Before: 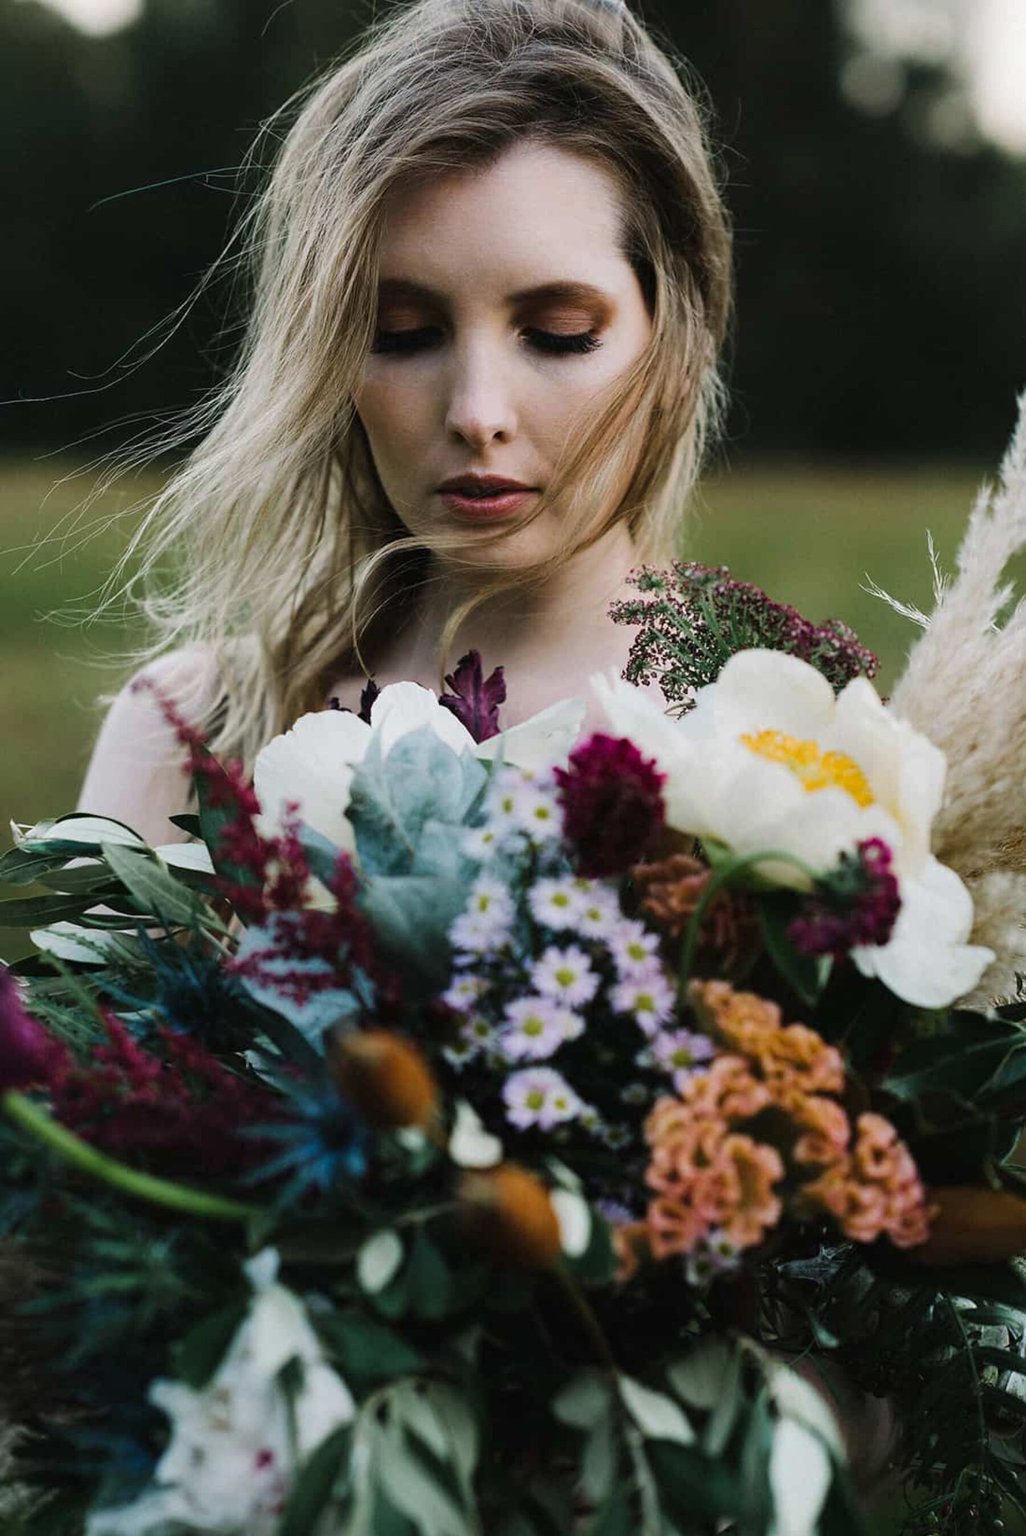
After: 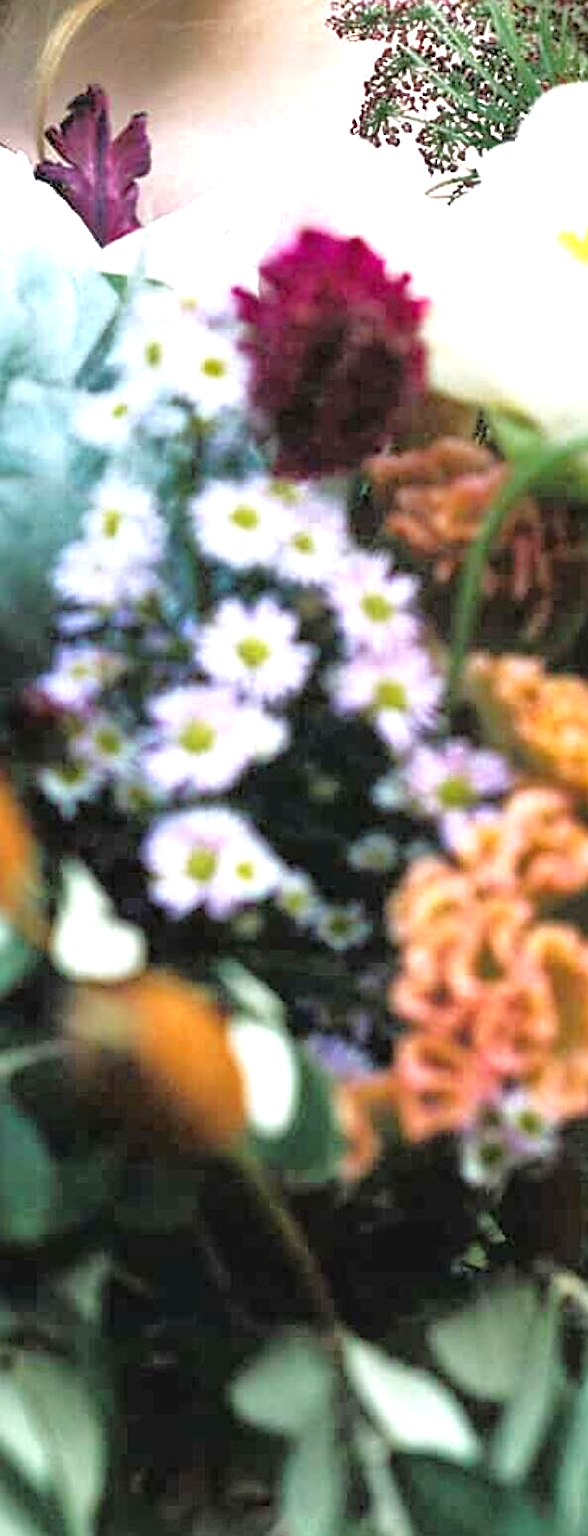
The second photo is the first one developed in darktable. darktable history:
exposure: black level correction 0, exposure 1.2 EV, compensate highlight preservation false
tone equalizer: -7 EV 0.15 EV, -6 EV 0.6 EV, -5 EV 1.15 EV, -4 EV 1.33 EV, -3 EV 1.15 EV, -2 EV 0.6 EV, -1 EV 0.15 EV, mask exposure compensation -0.5 EV
crop: left 40.878%, top 39.176%, right 25.993%, bottom 3.081%
sharpen: on, module defaults
